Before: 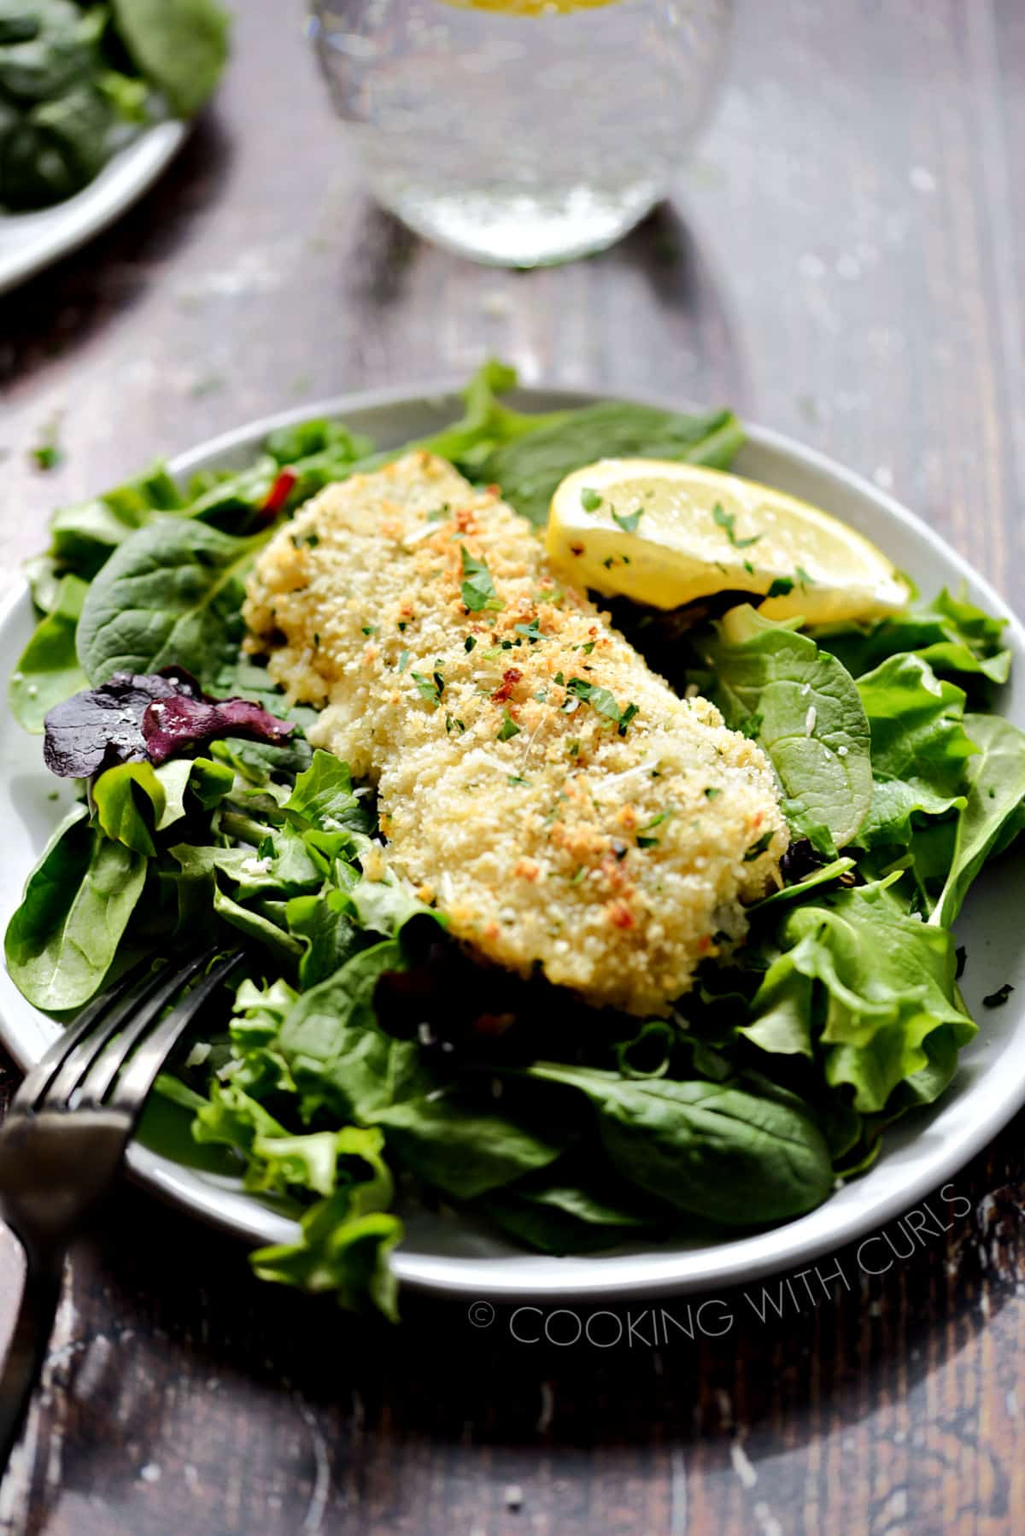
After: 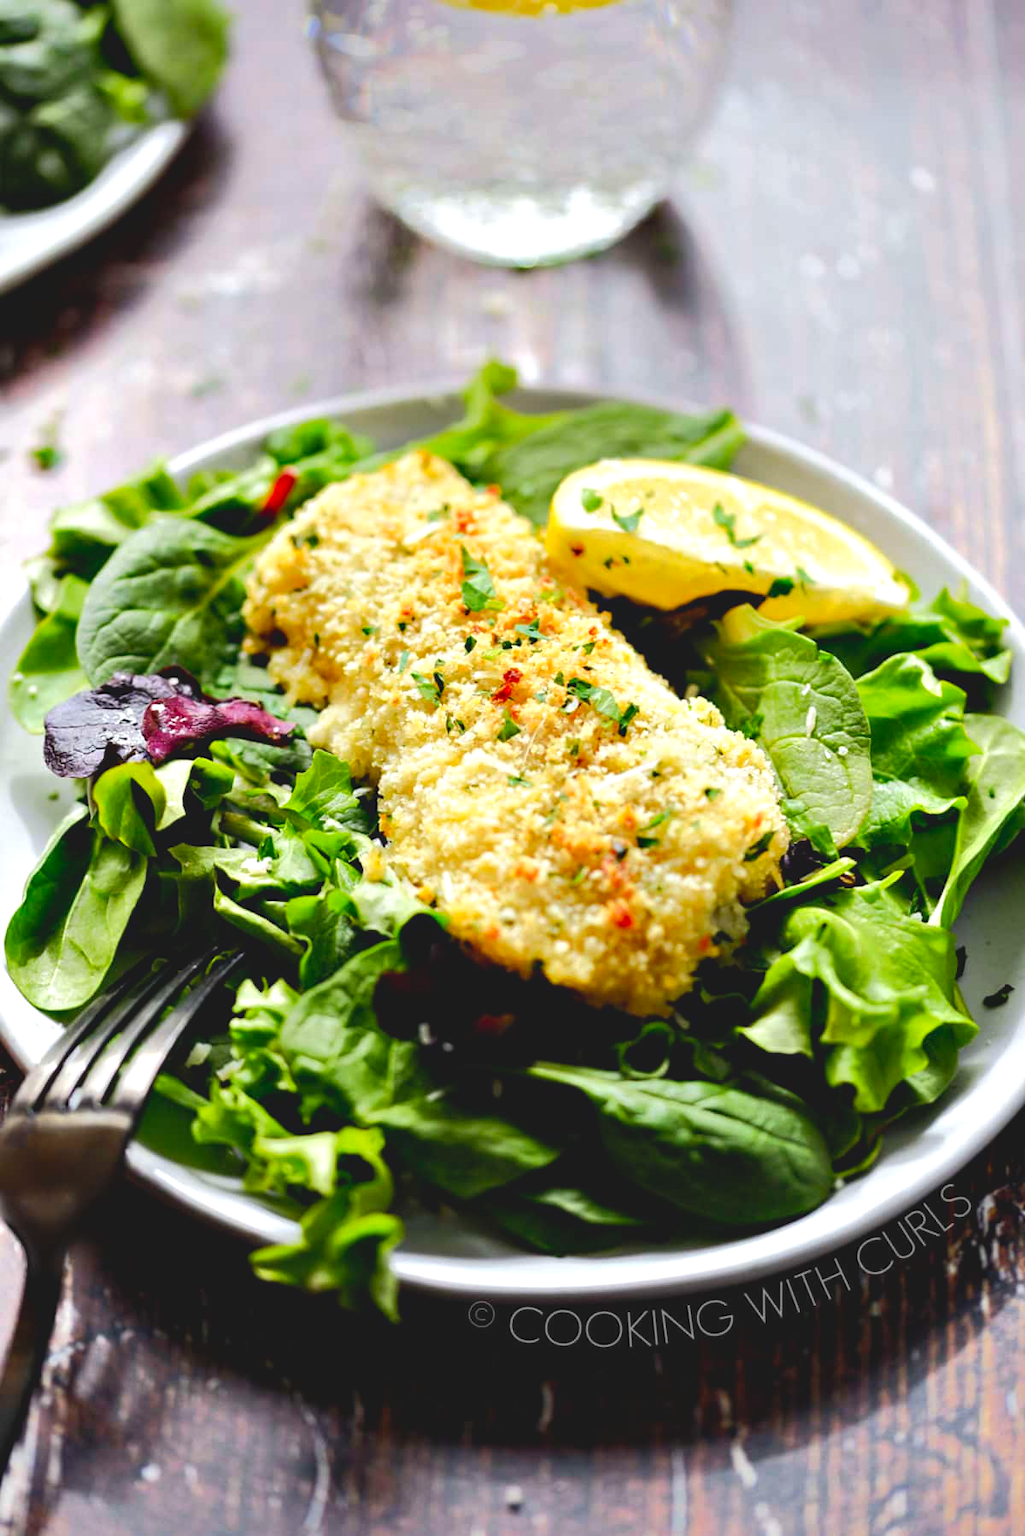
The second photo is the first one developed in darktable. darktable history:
exposure: exposure 0.608 EV, compensate exposure bias true, compensate highlight preservation false
contrast equalizer: octaves 7, y [[0.6 ×6], [0.55 ×6], [0 ×6], [0 ×6], [0 ×6]], mix 0.166
contrast brightness saturation: contrast -0.194, saturation 0.186
